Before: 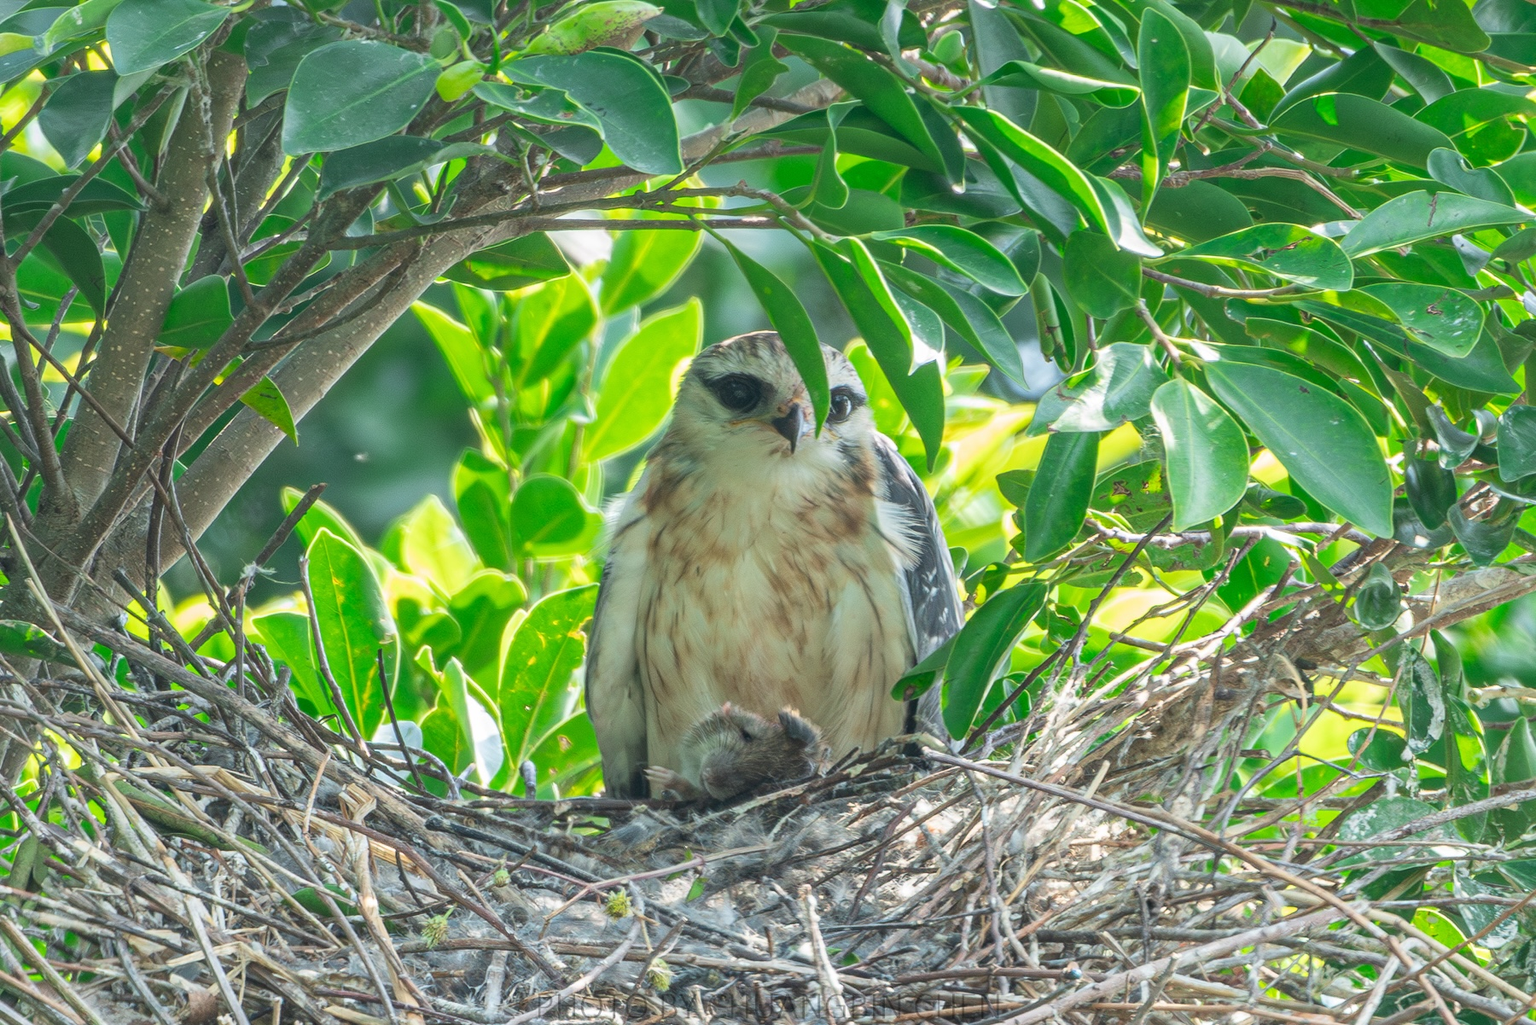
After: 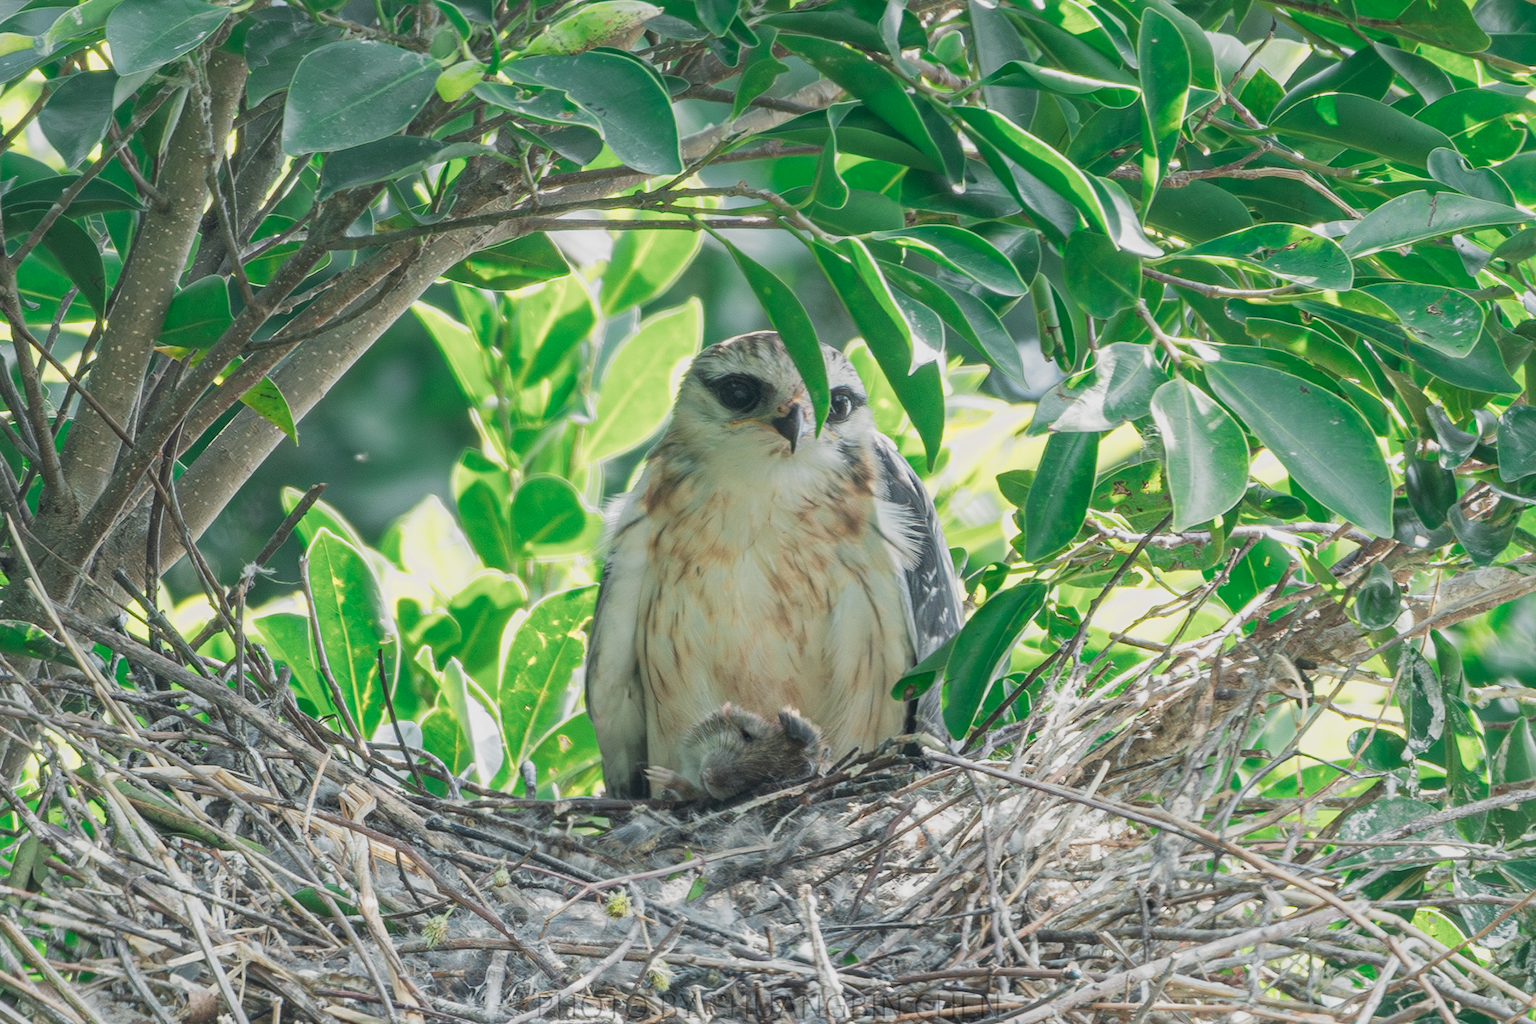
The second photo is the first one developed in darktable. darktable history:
filmic rgb: black relative exposure -16 EV, white relative exposure 2.93 EV, hardness 10, add noise in highlights 0.002, preserve chrominance no, color science v3 (2019), use custom middle-gray values true, contrast in highlights soft
color zones: curves: ch0 [(0.018, 0.548) (0.224, 0.64) (0.425, 0.447) (0.675, 0.575) (0.732, 0.579)]; ch1 [(0.066, 0.487) (0.25, 0.5) (0.404, 0.43) (0.75, 0.421) (0.956, 0.421)]; ch2 [(0.044, 0.561) (0.215, 0.465) (0.399, 0.544) (0.465, 0.548) (0.614, 0.447) (0.724, 0.43) (0.882, 0.623) (0.956, 0.632)]
